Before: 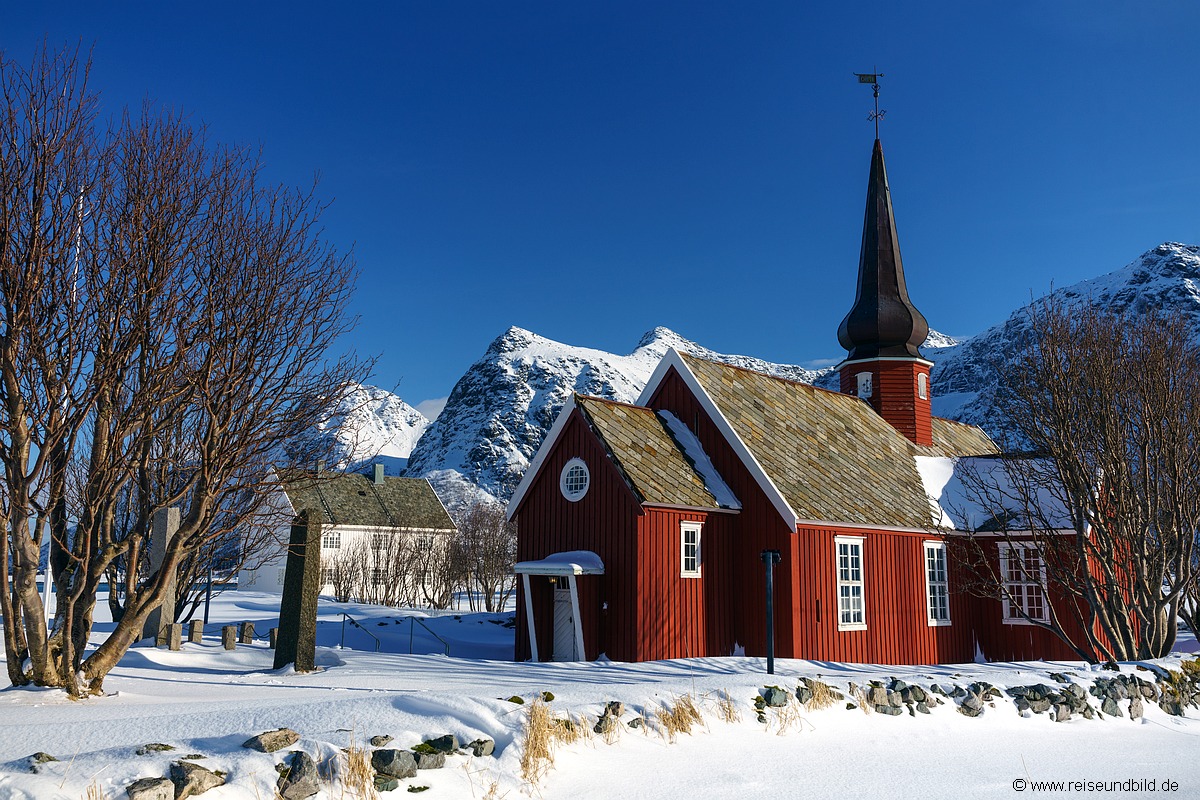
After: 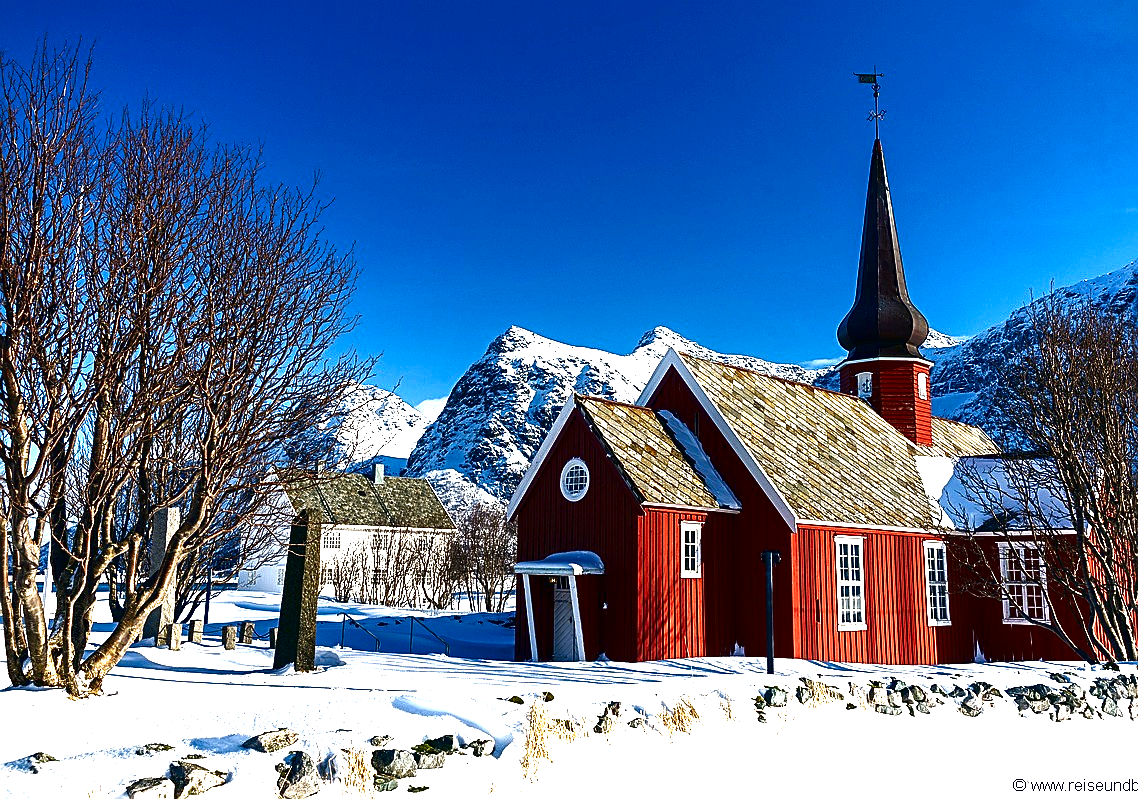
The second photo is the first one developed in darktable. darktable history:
contrast brightness saturation: brightness -0.52
exposure: black level correction 0, exposure 1.741 EV, compensate exposure bias true, compensate highlight preservation false
crop and rotate: right 5.167%
sharpen: on, module defaults
